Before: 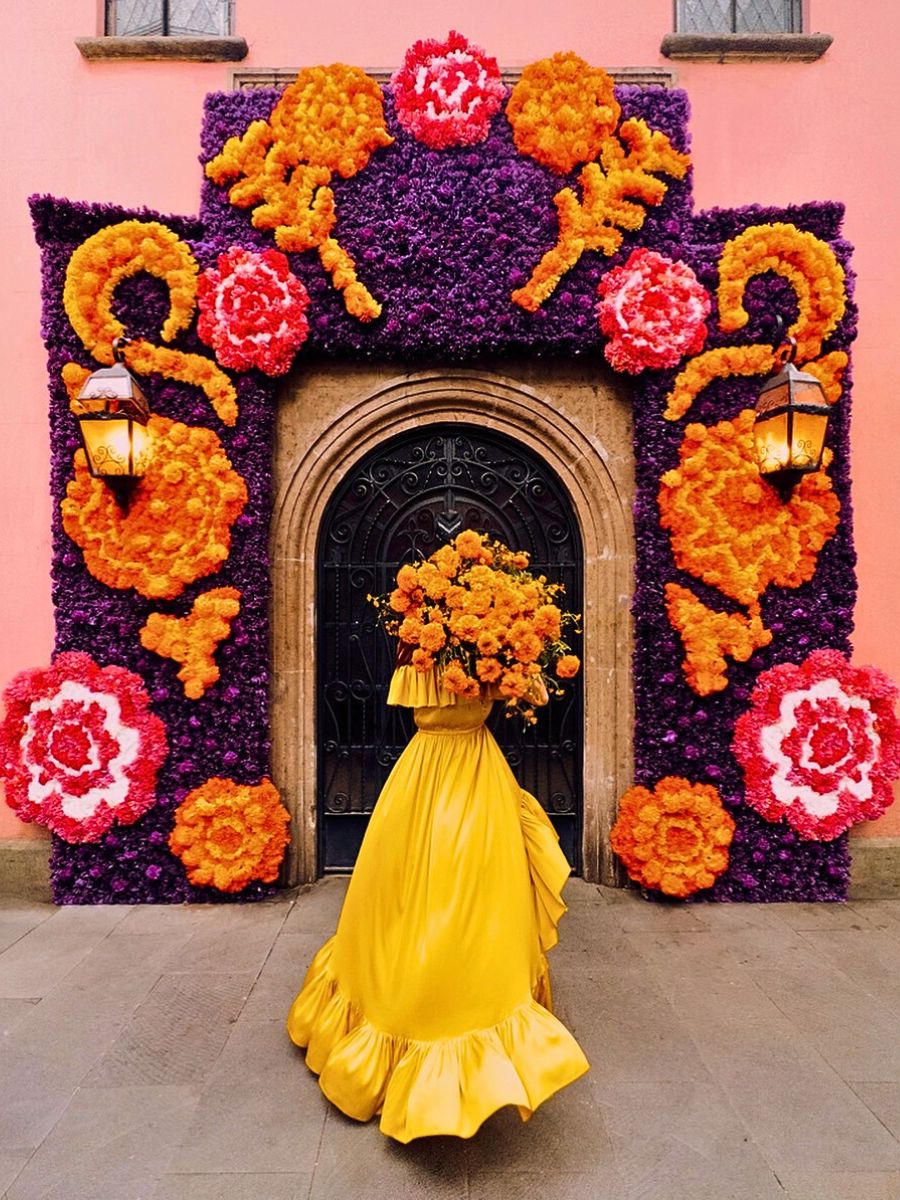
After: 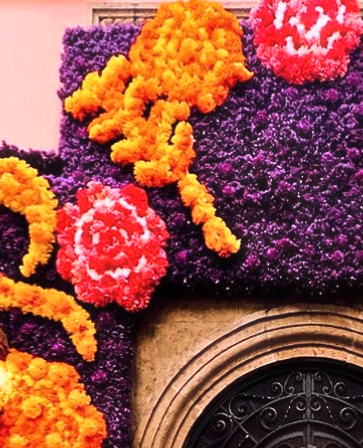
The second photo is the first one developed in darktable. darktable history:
tone equalizer: -8 EV -0.456 EV, -7 EV -0.385 EV, -6 EV -0.34 EV, -5 EV -0.188 EV, -3 EV 0.209 EV, -2 EV 0.357 EV, -1 EV 0.4 EV, +0 EV 0.436 EV, mask exposure compensation -0.49 EV
haze removal: strength -0.047, compatibility mode true, adaptive false
crop: left 15.715%, top 5.457%, right 43.884%, bottom 57.02%
